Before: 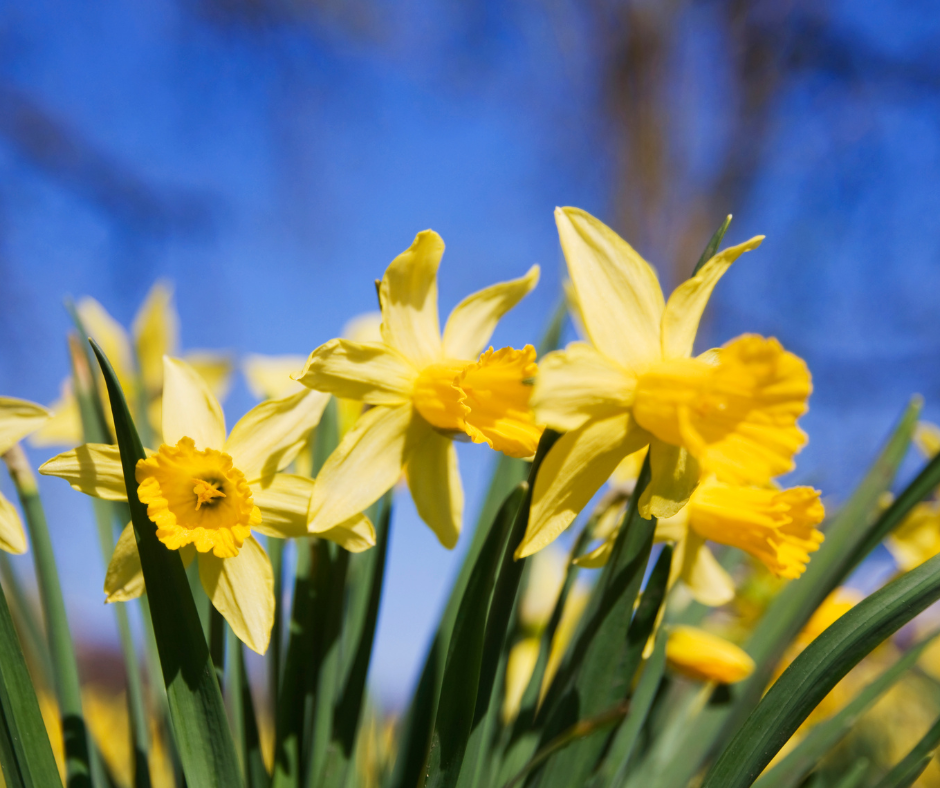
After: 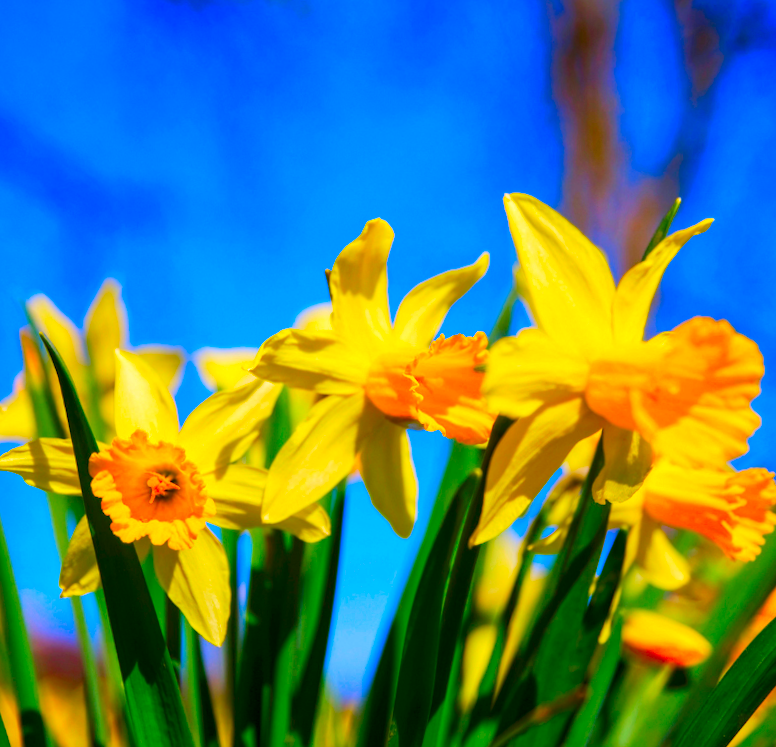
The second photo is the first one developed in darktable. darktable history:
crop and rotate: angle 1°, left 4.281%, top 0.642%, right 11.383%, bottom 2.486%
color correction: saturation 3
local contrast: detail 130%
